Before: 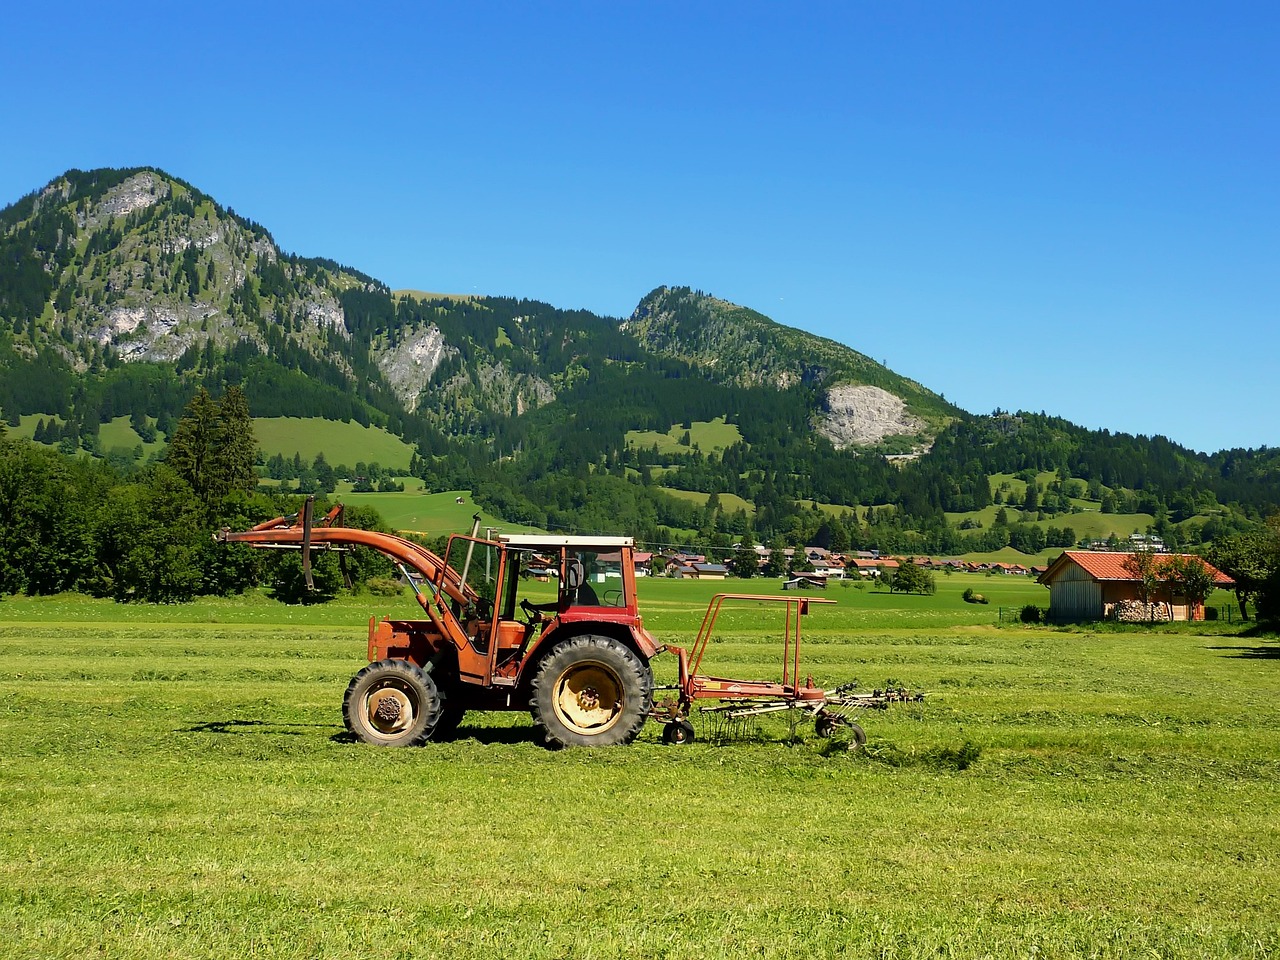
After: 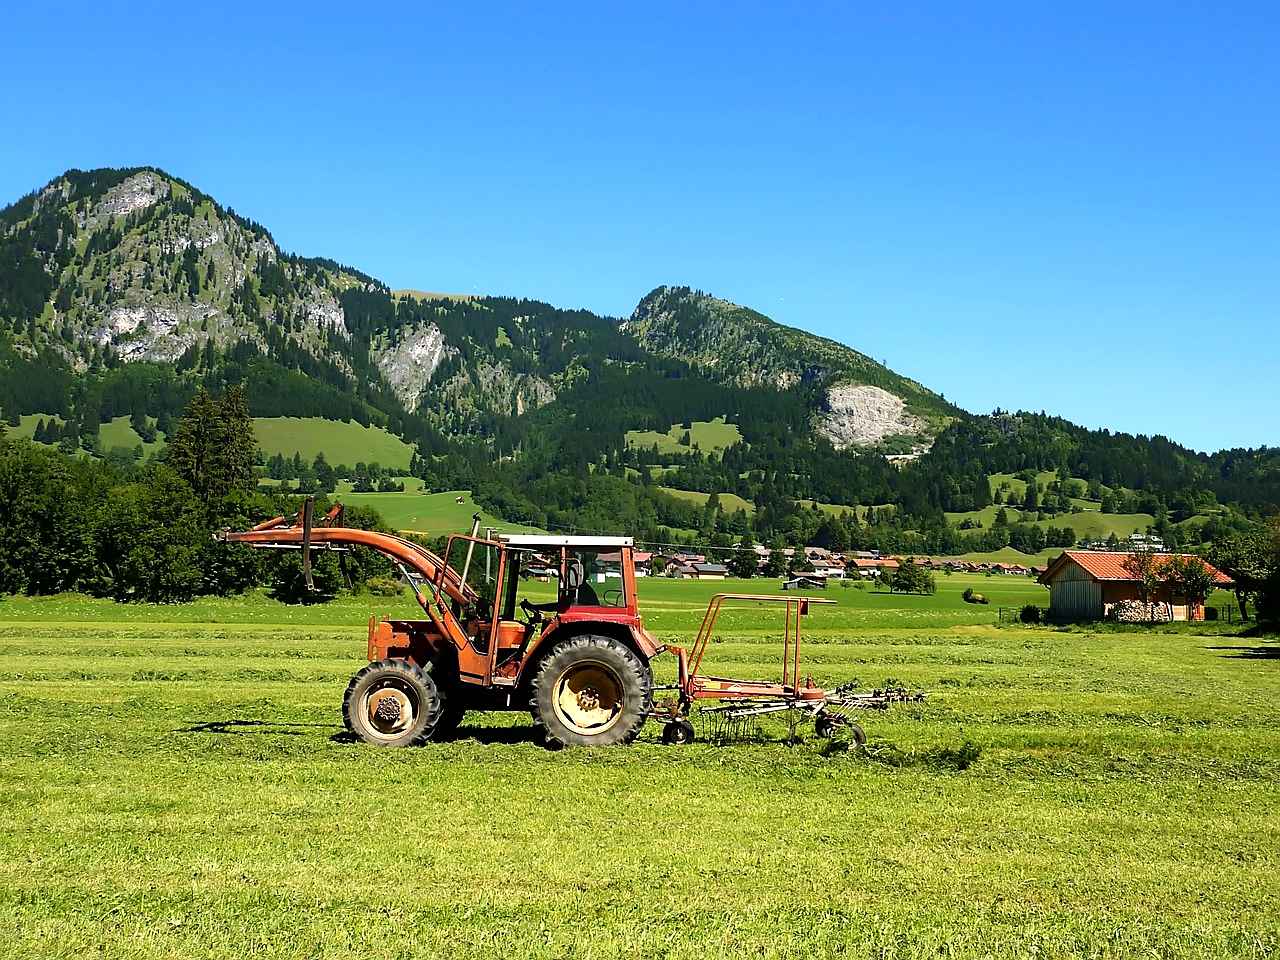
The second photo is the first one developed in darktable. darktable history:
sharpen: radius 1.559, amount 0.373, threshold 1.271
tone equalizer: -8 EV -0.417 EV, -7 EV -0.389 EV, -6 EV -0.333 EV, -5 EV -0.222 EV, -3 EV 0.222 EV, -2 EV 0.333 EV, -1 EV 0.389 EV, +0 EV 0.417 EV, edges refinement/feathering 500, mask exposure compensation -1.57 EV, preserve details no
